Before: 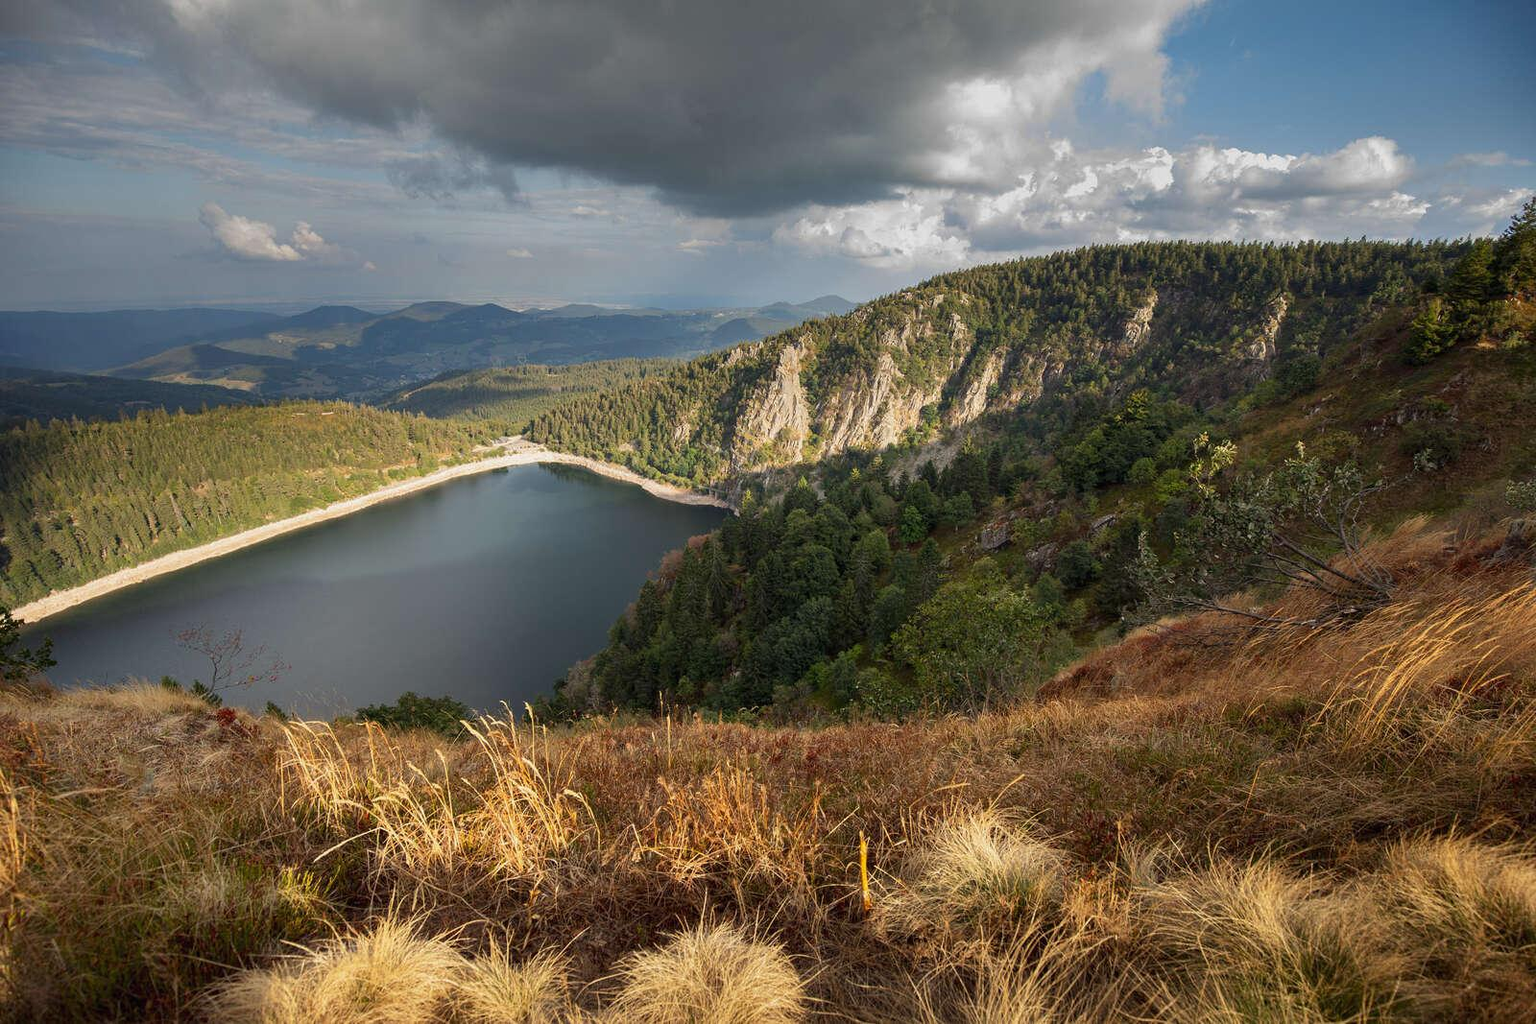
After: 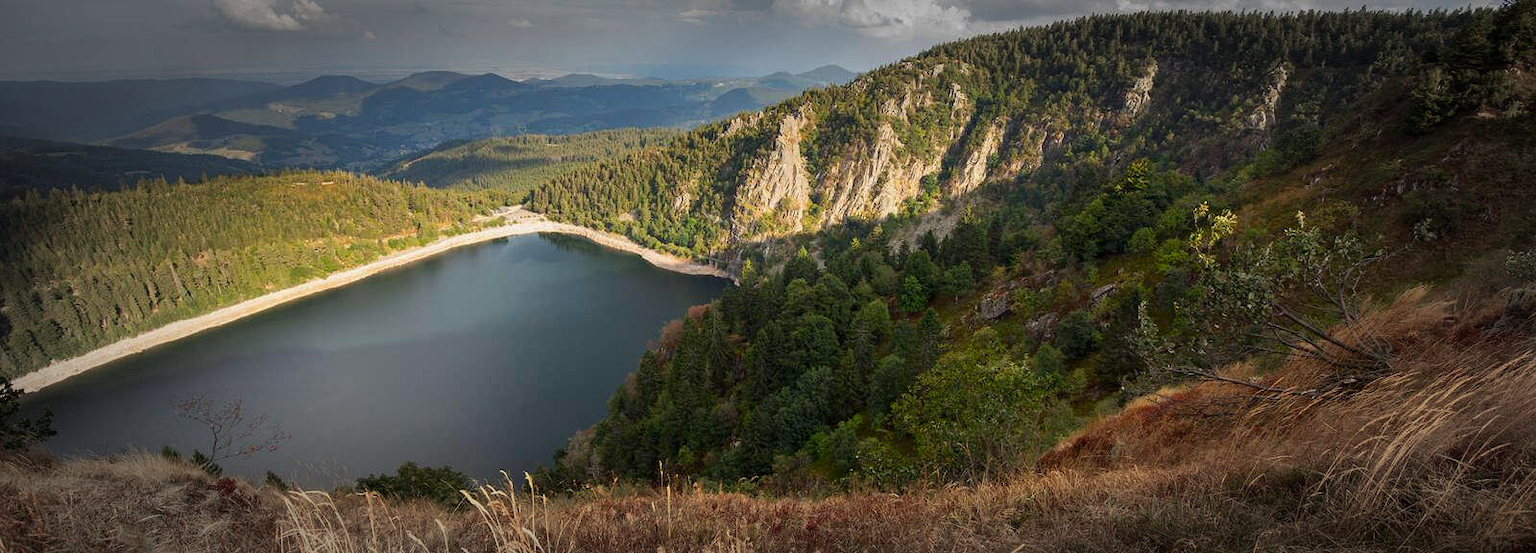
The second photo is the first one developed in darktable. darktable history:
contrast brightness saturation: contrast 0.084, saturation 0.199
exposure: compensate exposure bias true, compensate highlight preservation false
vignetting: fall-off start 66.45%, fall-off radius 39.85%, automatic ratio true, width/height ratio 0.668, unbound false
crop and rotate: top 22.566%, bottom 23.284%
